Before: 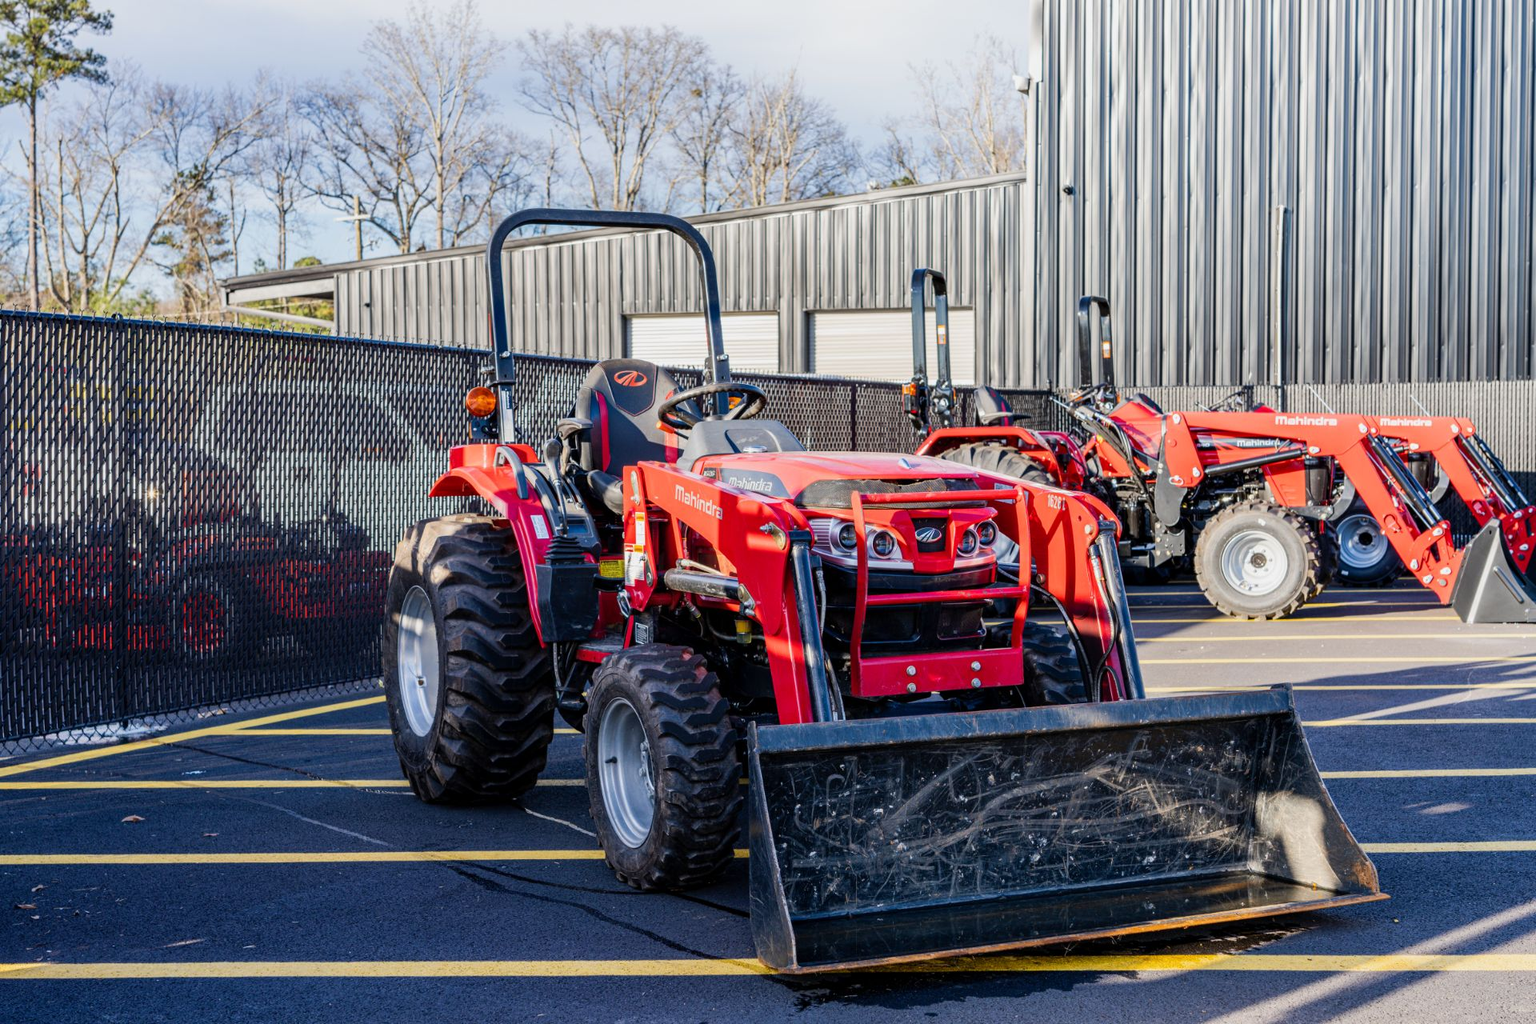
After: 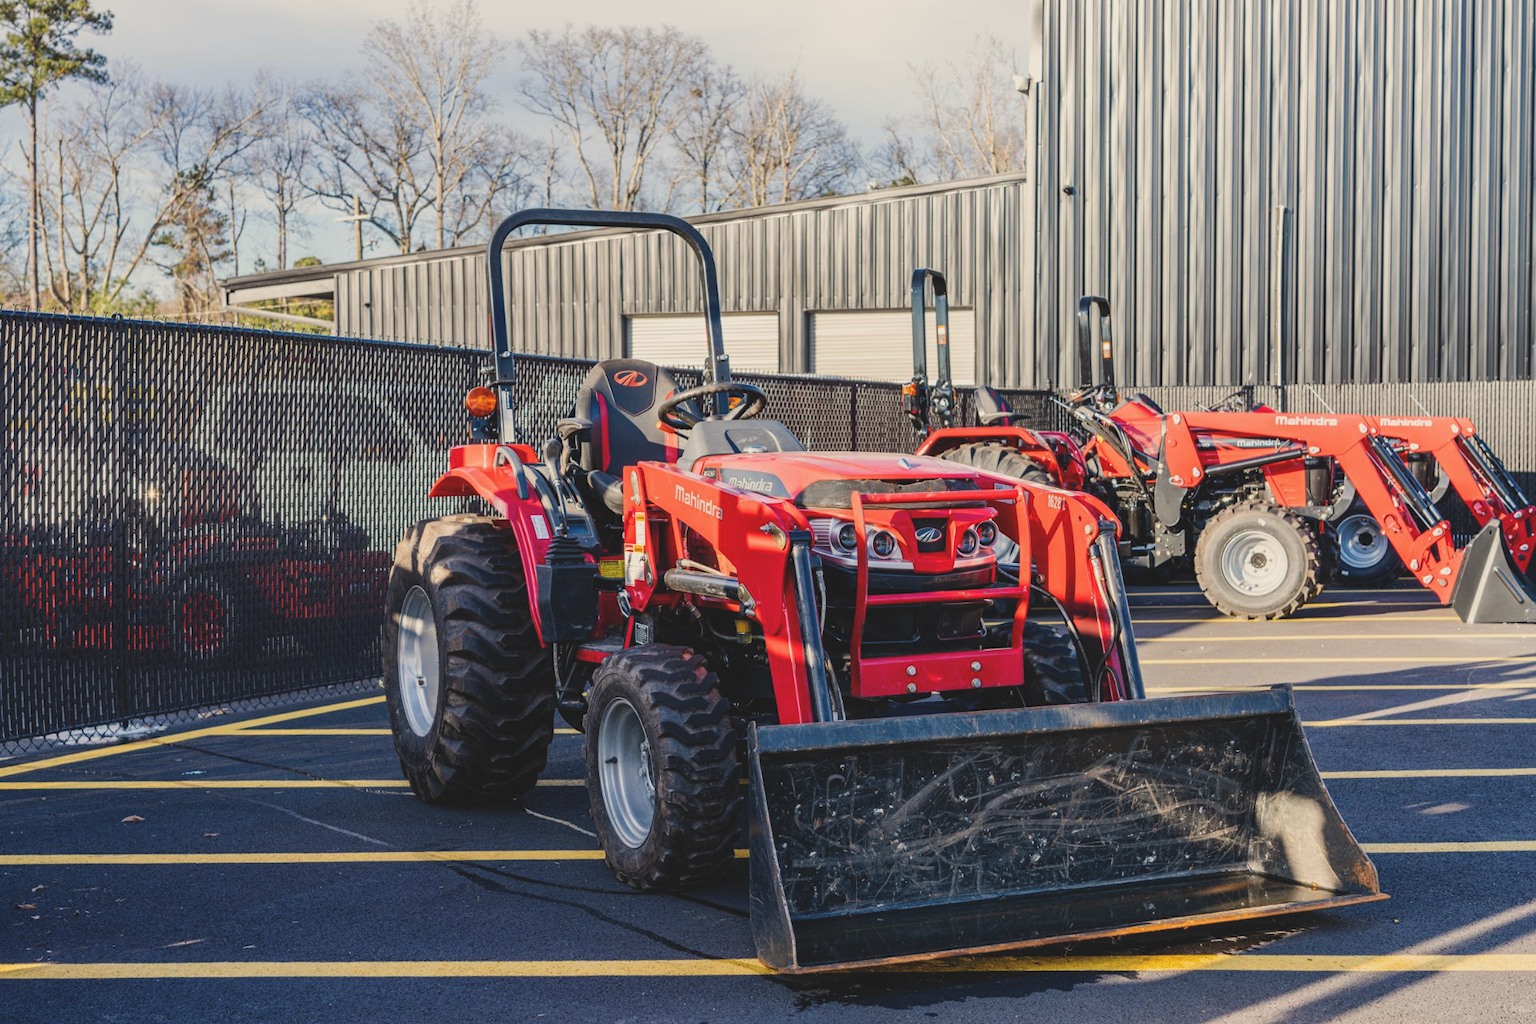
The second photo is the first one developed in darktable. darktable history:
white balance: red 1.045, blue 0.932
exposure: black level correction -0.014, exposure -0.193 EV, compensate highlight preservation false
